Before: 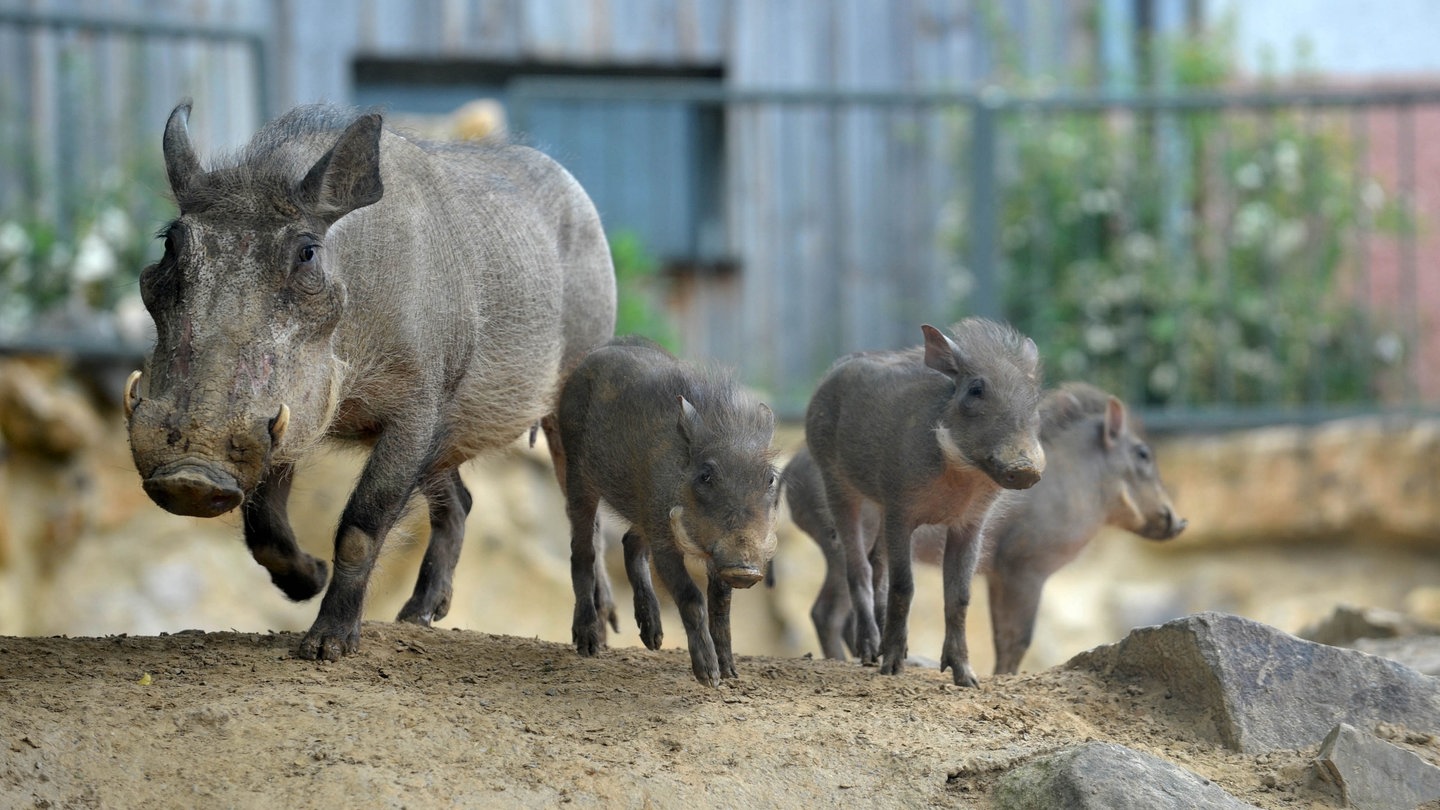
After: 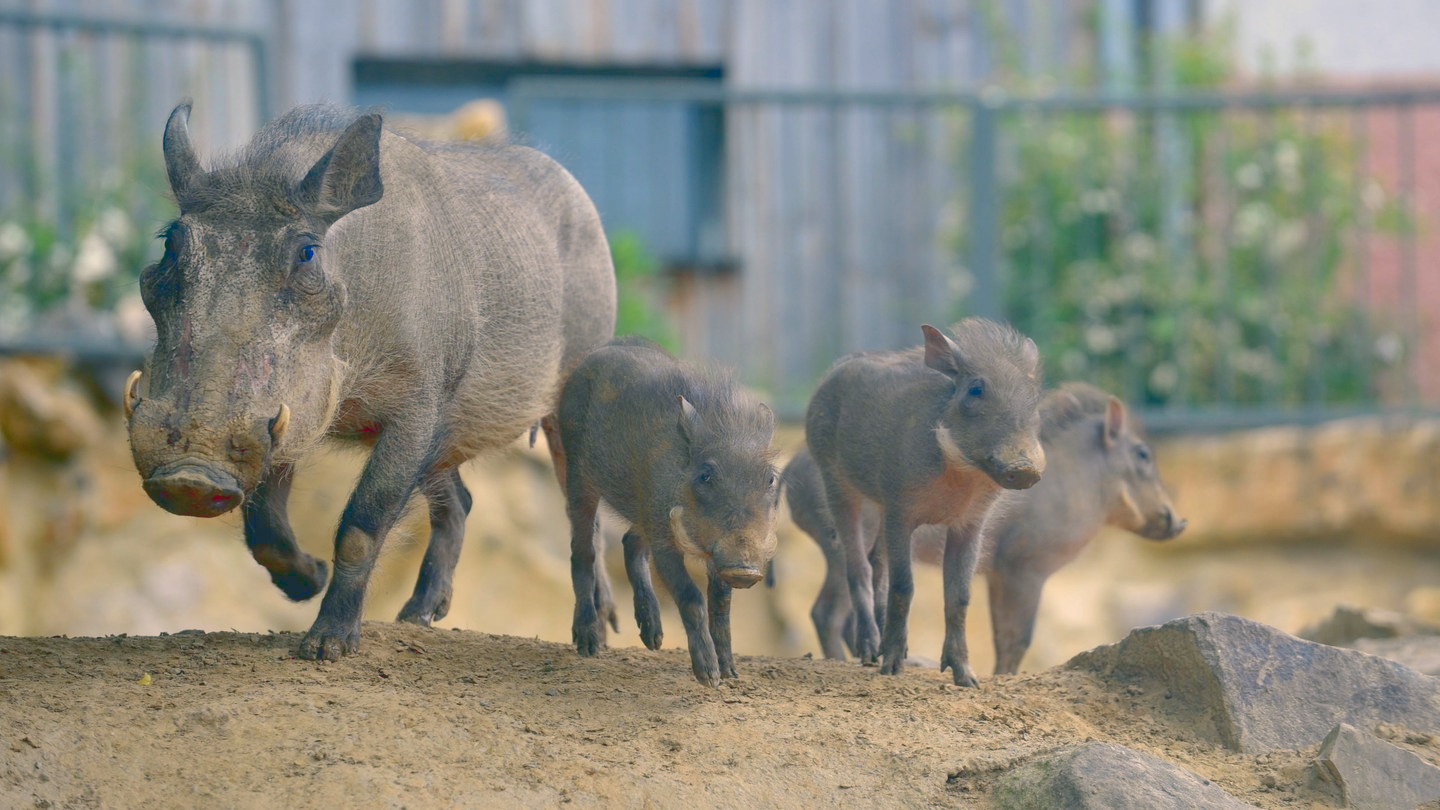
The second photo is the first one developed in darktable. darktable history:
color correction: highlights a* 10.31, highlights b* 13.88, shadows a* -9.78, shadows b* -14.92
tone curve: curves: ch0 [(0, 0.172) (1, 0.91)], color space Lab, linked channels, preserve colors none
